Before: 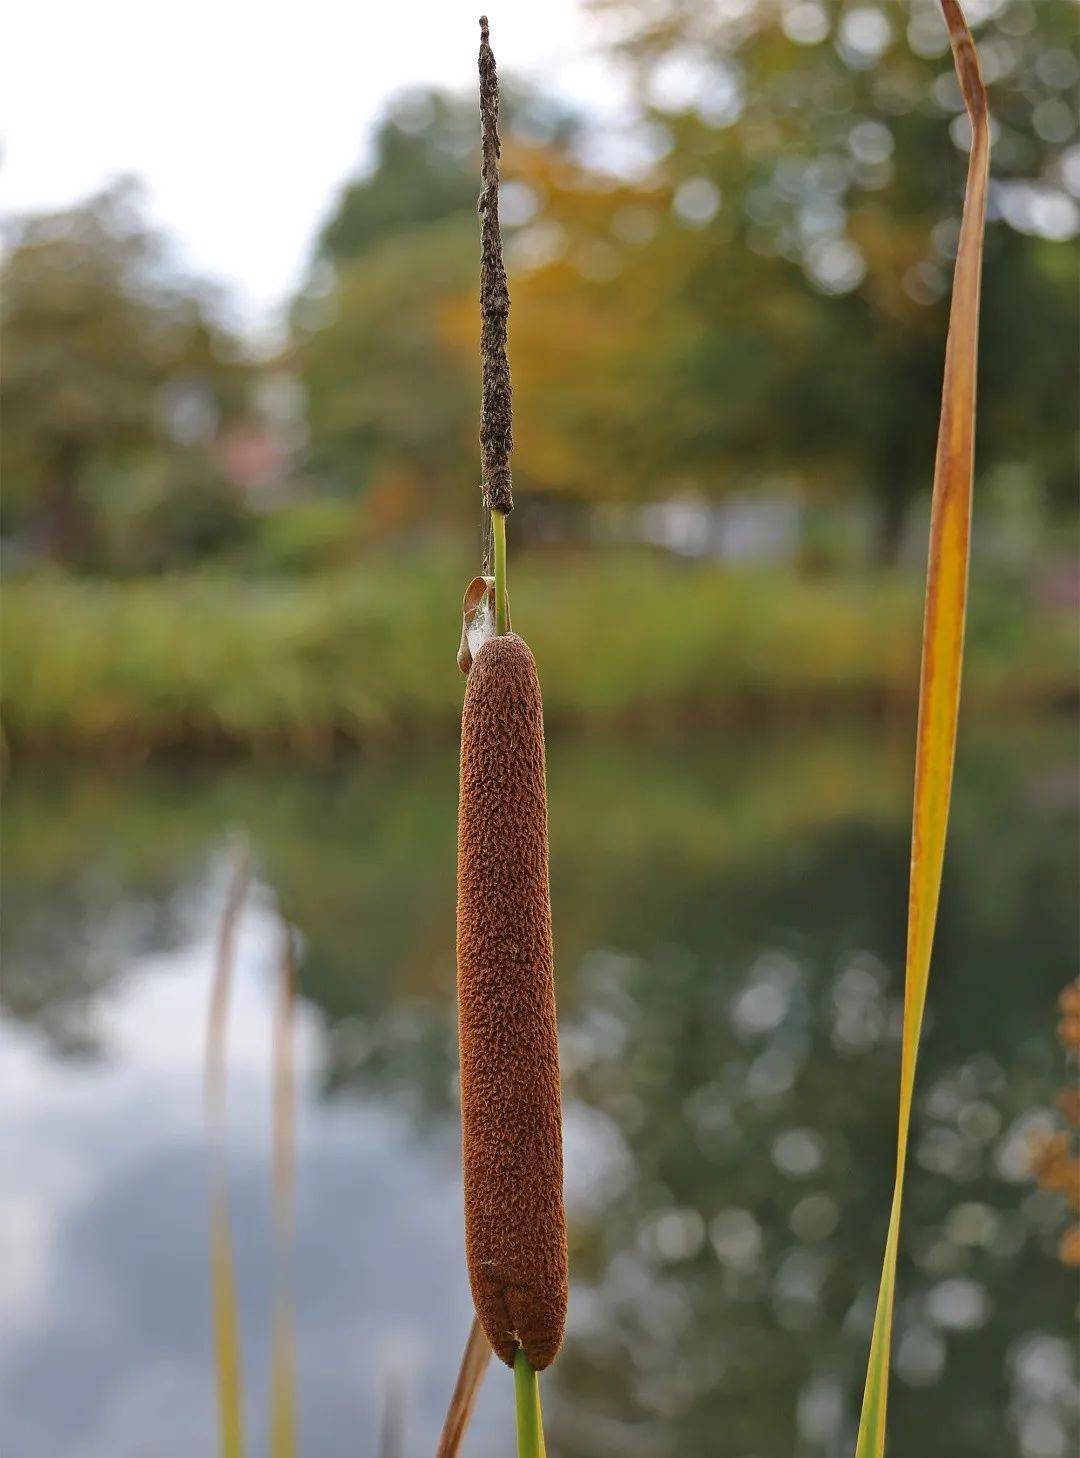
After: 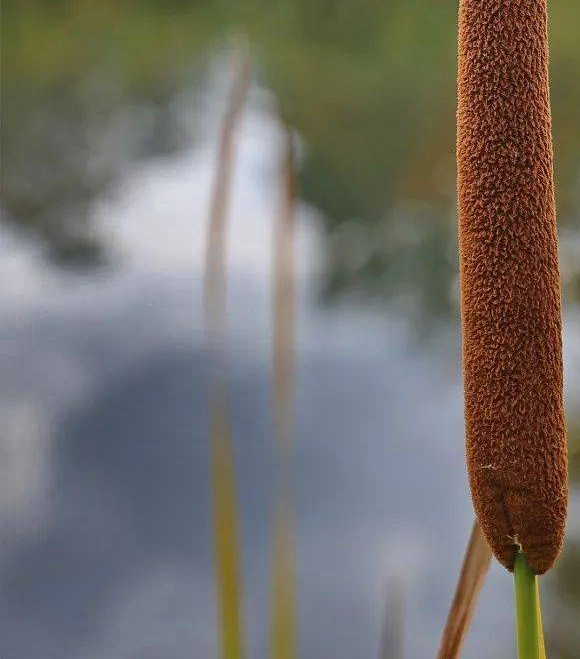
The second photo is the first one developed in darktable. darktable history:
crop and rotate: top 54.676%, right 46.244%, bottom 0.096%
shadows and highlights: radius 124.01, shadows 99.96, white point adjustment -2.91, highlights -99.24, soften with gaussian
